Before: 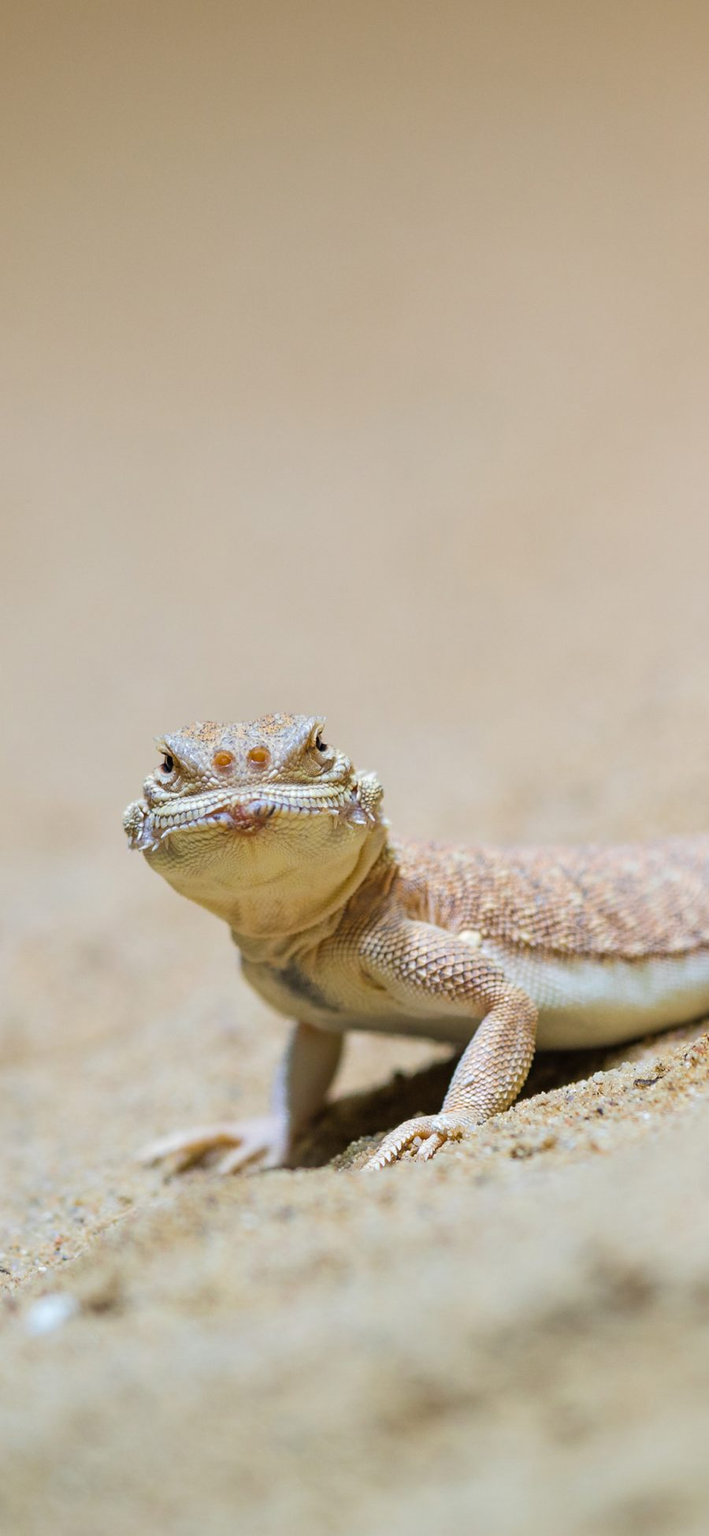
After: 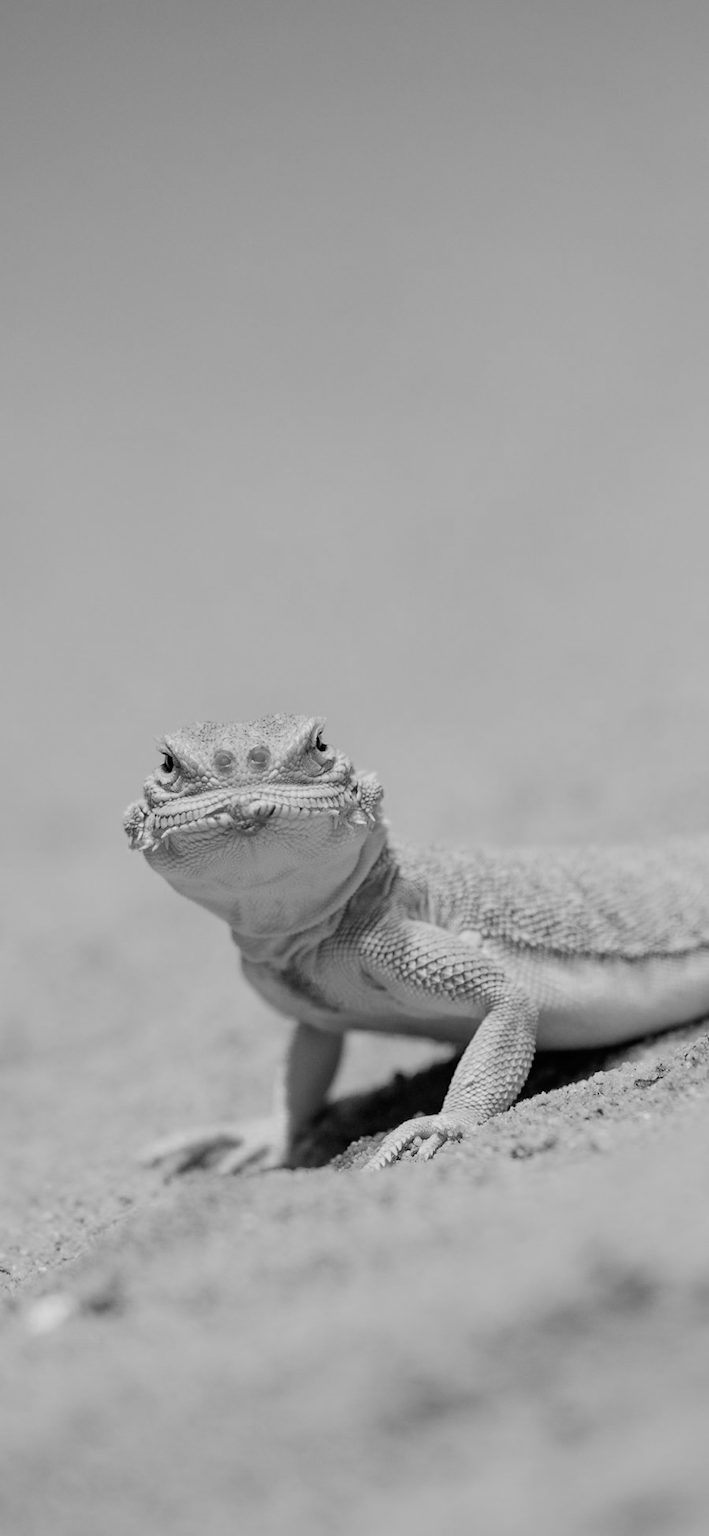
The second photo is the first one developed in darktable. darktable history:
filmic rgb: black relative exposure -7.65 EV, white relative exposure 4.56 EV, hardness 3.61, contrast 0.996
color zones: curves: ch0 [(0, 0.613) (0.01, 0.613) (0.245, 0.448) (0.498, 0.529) (0.642, 0.665) (0.879, 0.777) (0.99, 0.613)]; ch1 [(0, 0) (0.143, 0) (0.286, 0) (0.429, 0) (0.571, 0) (0.714, 0) (0.857, 0)]
